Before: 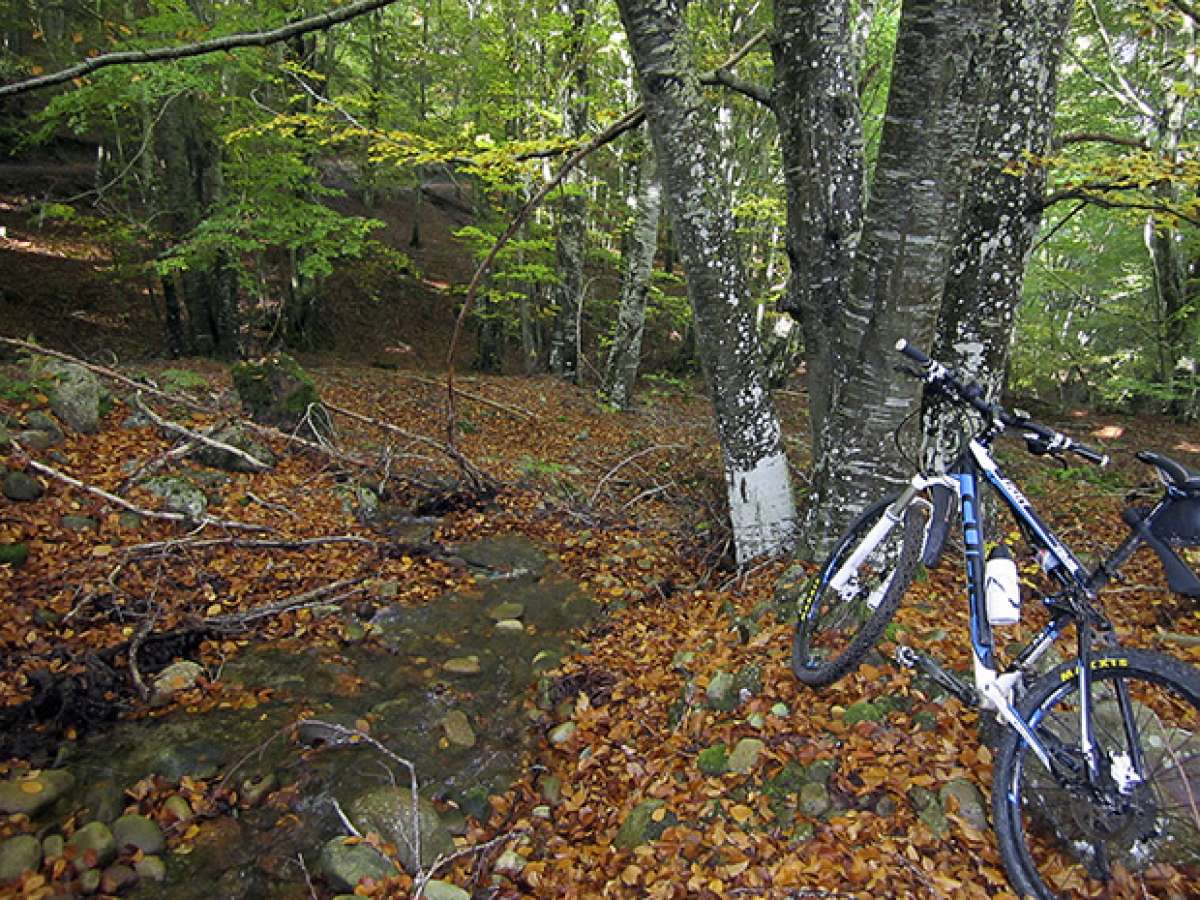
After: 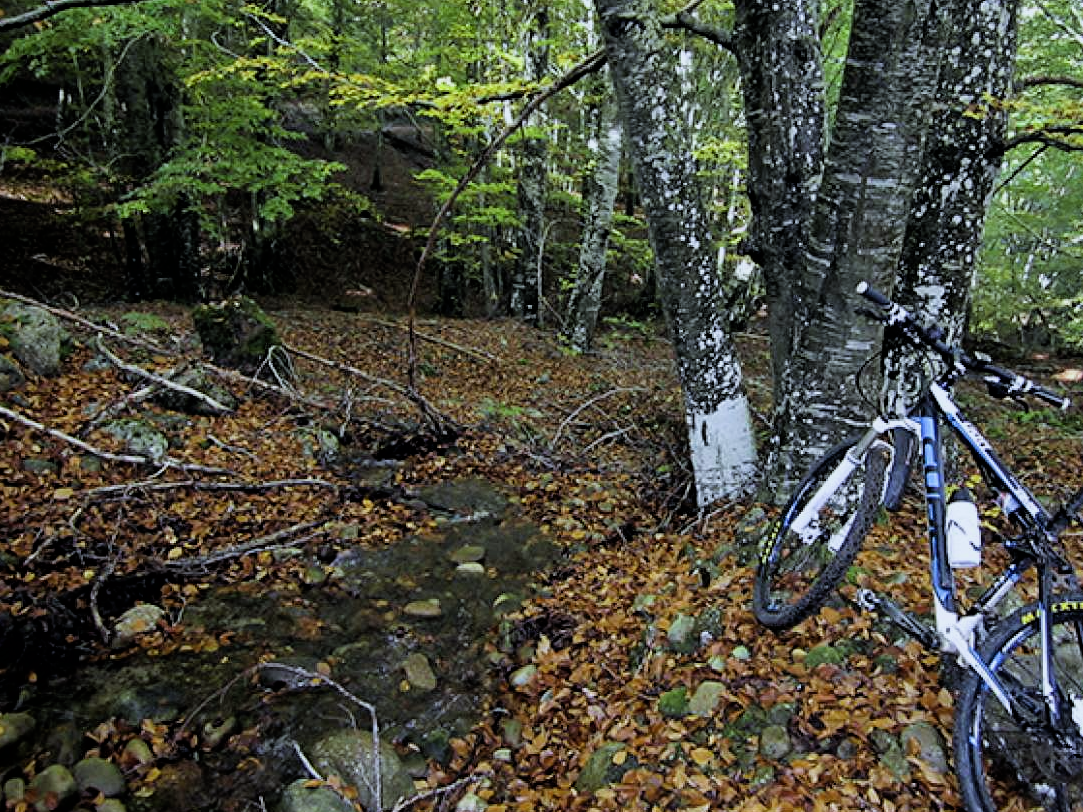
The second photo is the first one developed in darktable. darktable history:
crop: left 3.305%, top 6.436%, right 6.389%, bottom 3.258%
filmic rgb: black relative exposure -5 EV, white relative exposure 3.2 EV, hardness 3.42, contrast 1.2, highlights saturation mix -30%
white balance: red 0.924, blue 1.095
